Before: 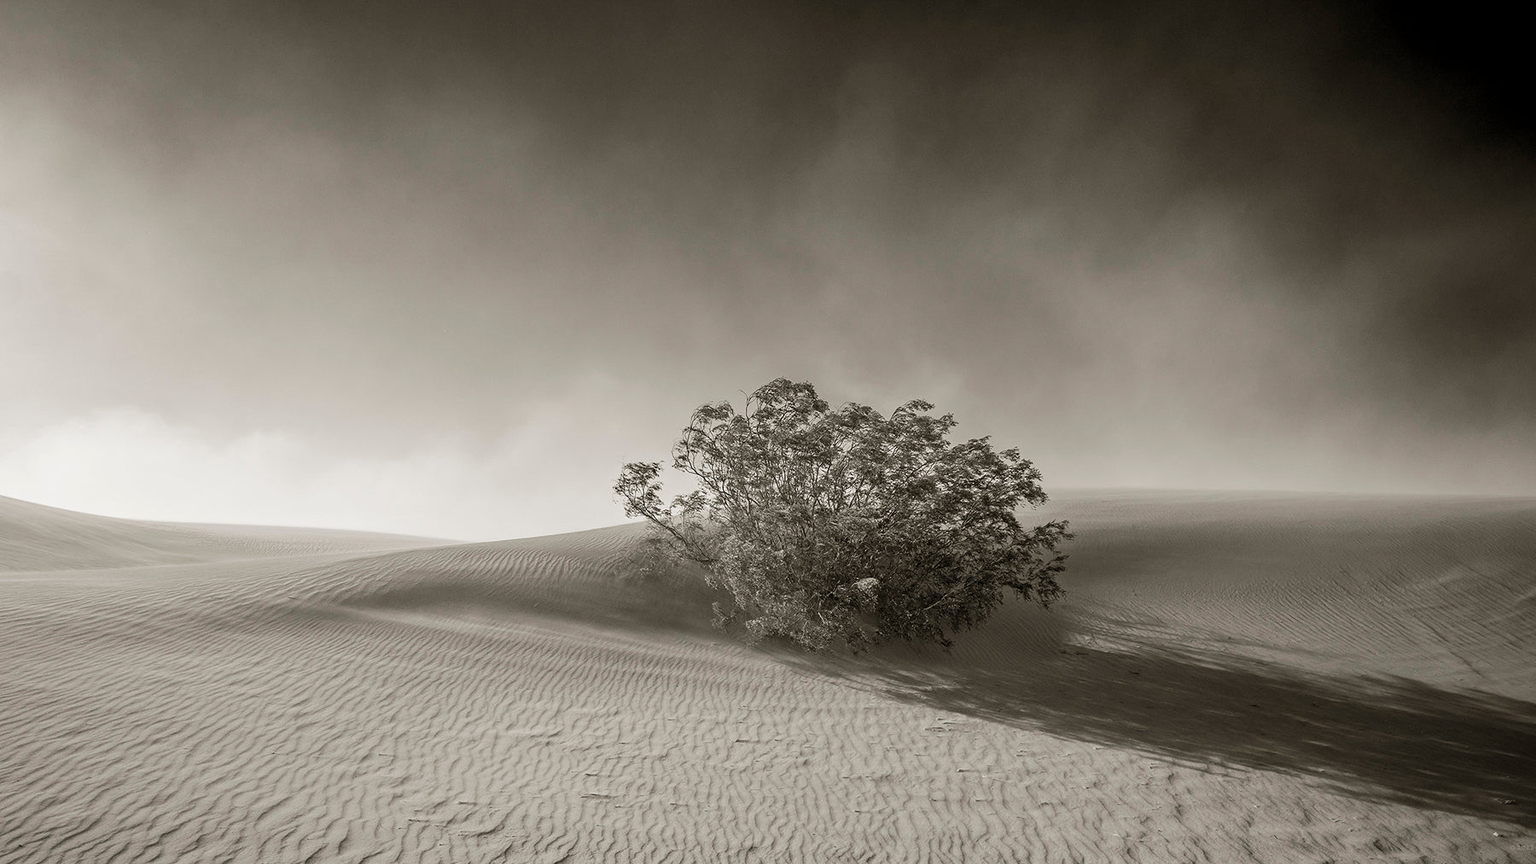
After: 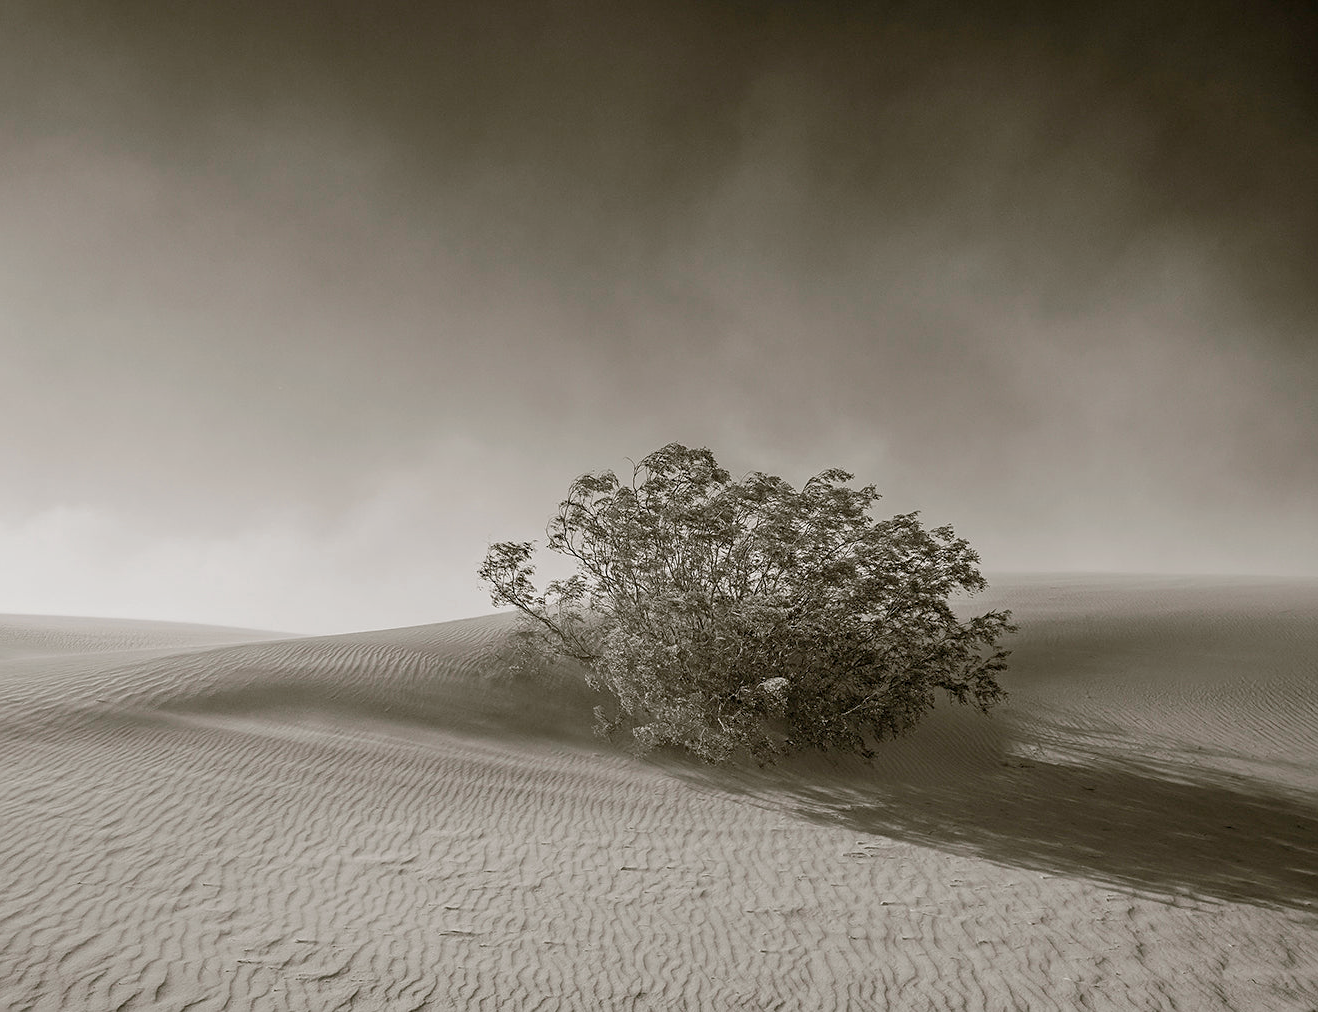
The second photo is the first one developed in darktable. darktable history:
crop: left 13.443%, right 13.31%
color balance rgb: shadows lift › chroma 1%, shadows lift › hue 113°, highlights gain › chroma 0.2%, highlights gain › hue 333°, perceptual saturation grading › global saturation 20%, perceptual saturation grading › highlights -50%, perceptual saturation grading › shadows 25%, contrast -10%
sharpen: amount 0.2
